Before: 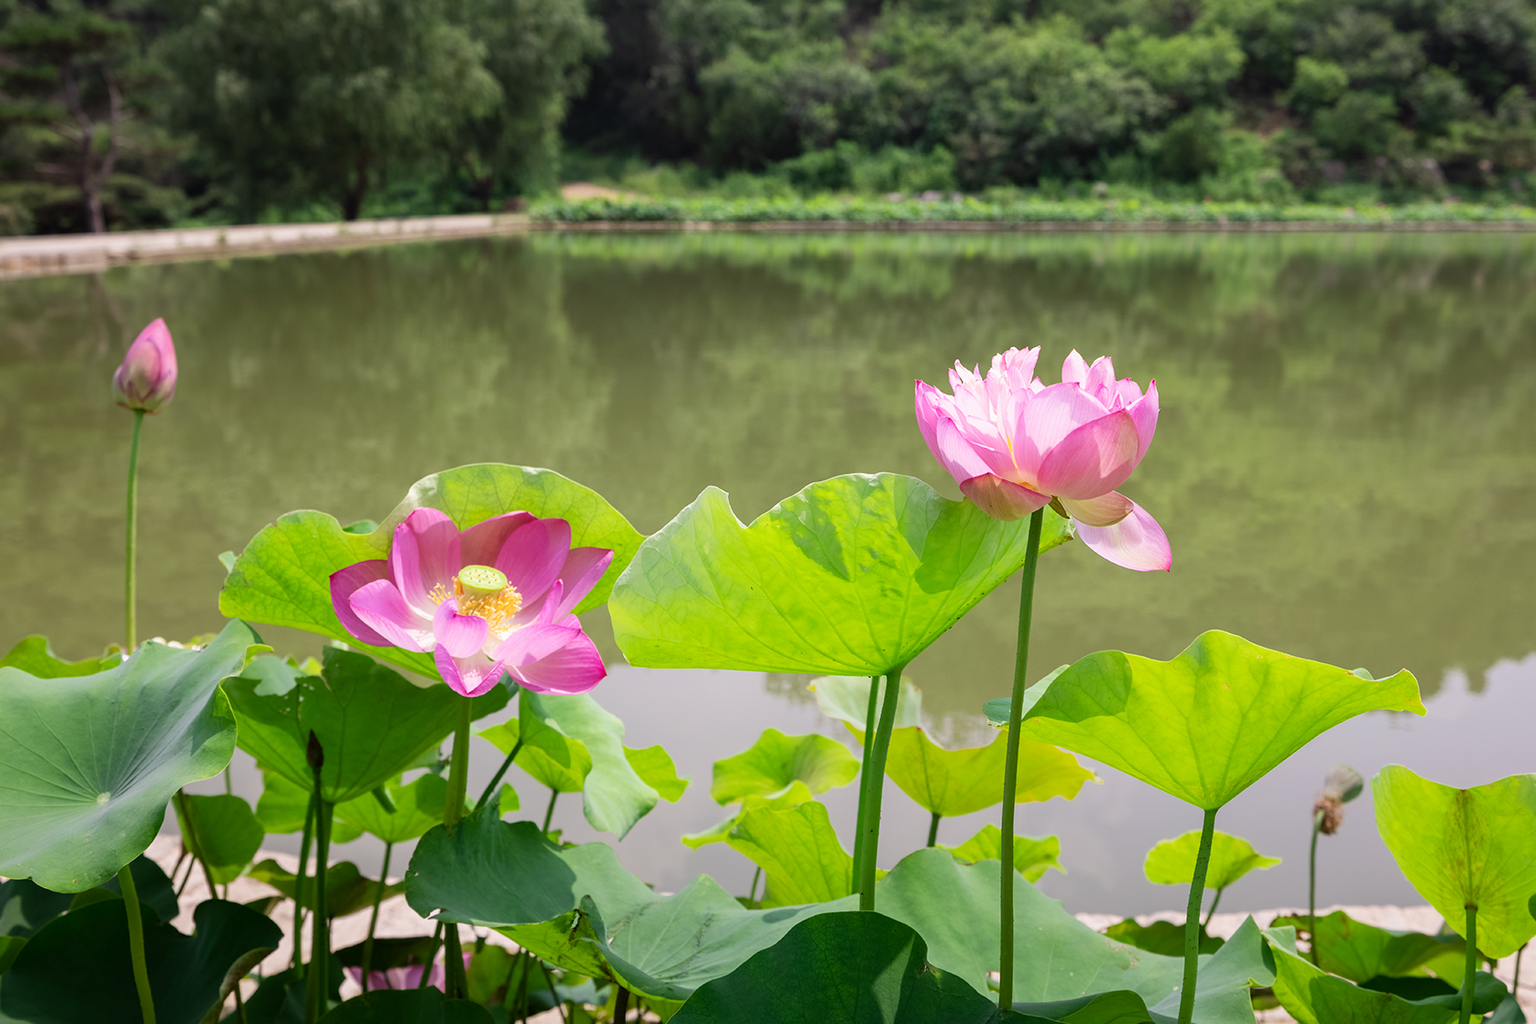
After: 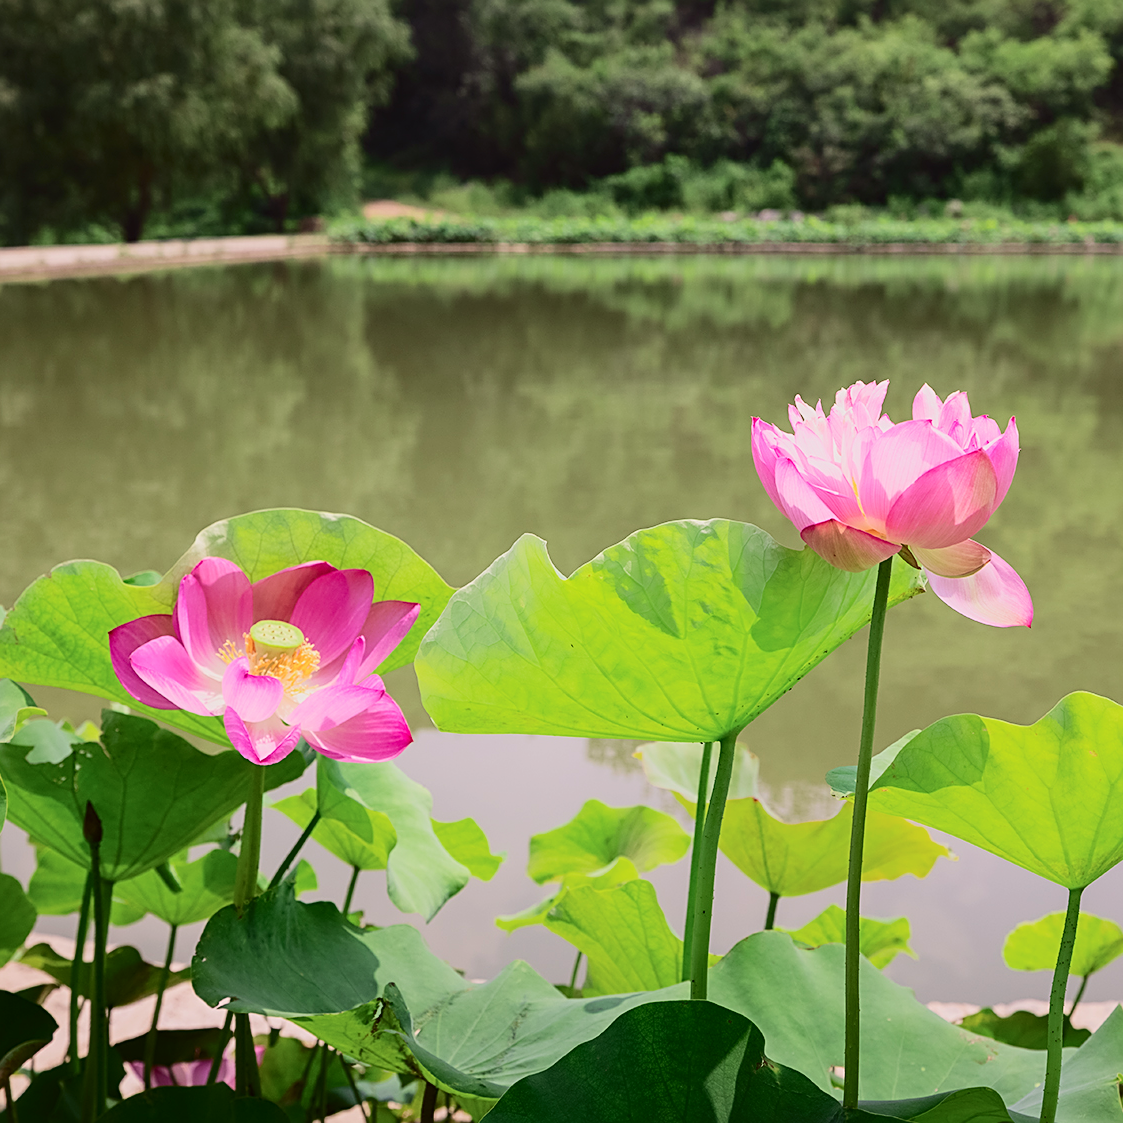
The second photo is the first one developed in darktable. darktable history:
sharpen: amount 0.478
crop and rotate: left 15.055%, right 18.278%
tone curve: curves: ch0 [(0, 0.019) (0.204, 0.162) (0.491, 0.519) (0.748, 0.765) (1, 0.919)]; ch1 [(0, 0) (0.179, 0.173) (0.322, 0.32) (0.442, 0.447) (0.496, 0.504) (0.566, 0.585) (0.761, 0.803) (1, 1)]; ch2 [(0, 0) (0.434, 0.447) (0.483, 0.487) (0.555, 0.563) (0.697, 0.68) (1, 1)], color space Lab, independent channels, preserve colors none
